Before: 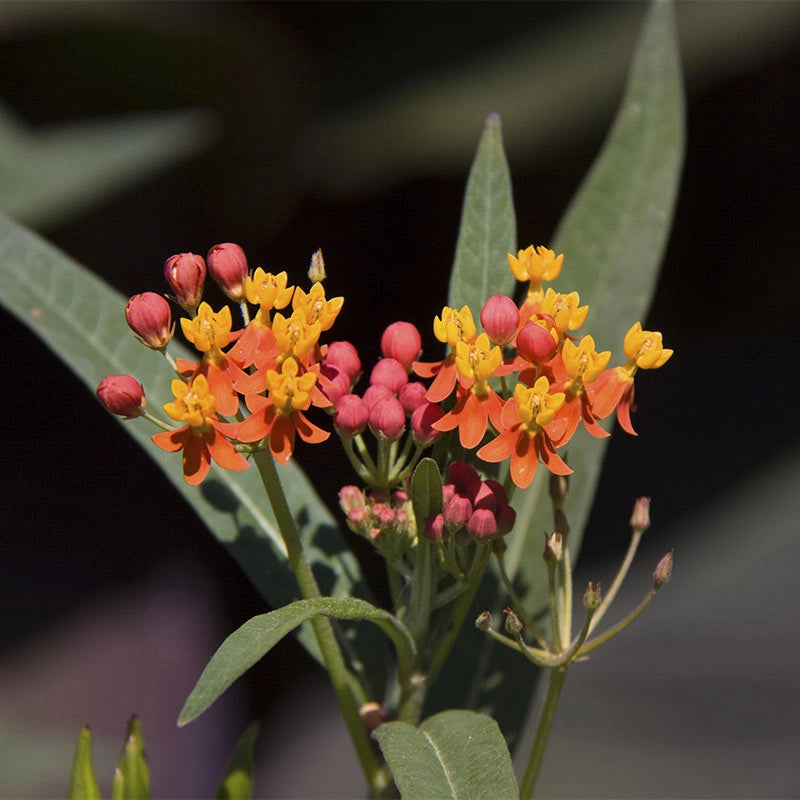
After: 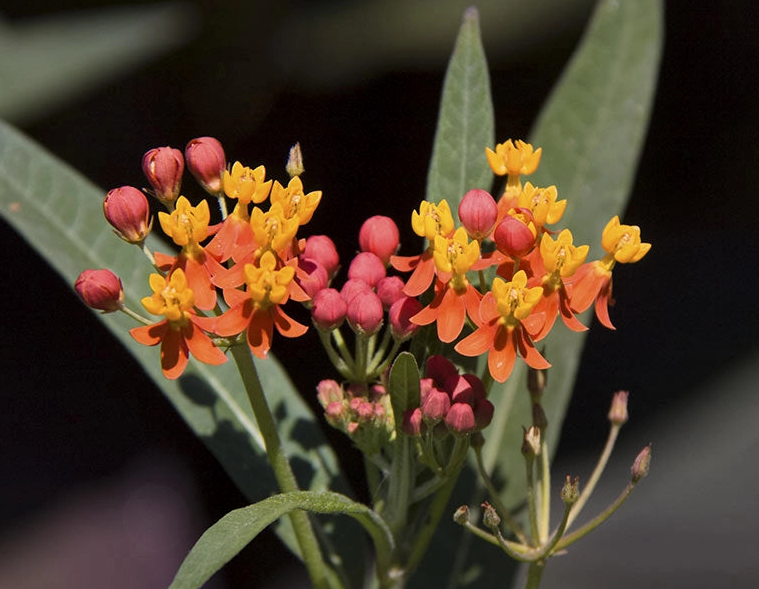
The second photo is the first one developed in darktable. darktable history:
local contrast: mode bilateral grid, contrast 20, coarseness 49, detail 119%, midtone range 0.2
crop and rotate: left 2.897%, top 13.45%, right 2.193%, bottom 12.804%
